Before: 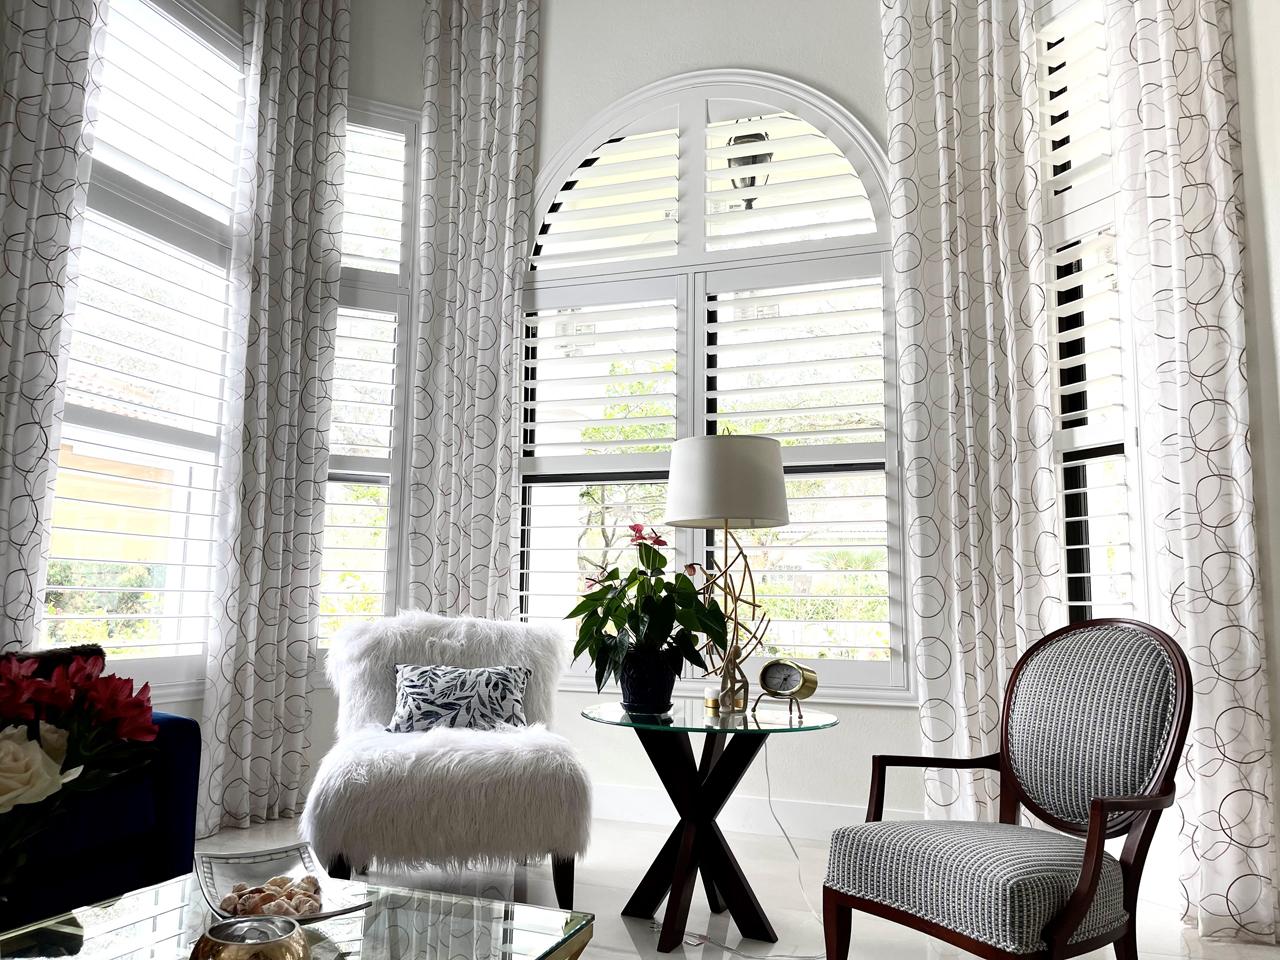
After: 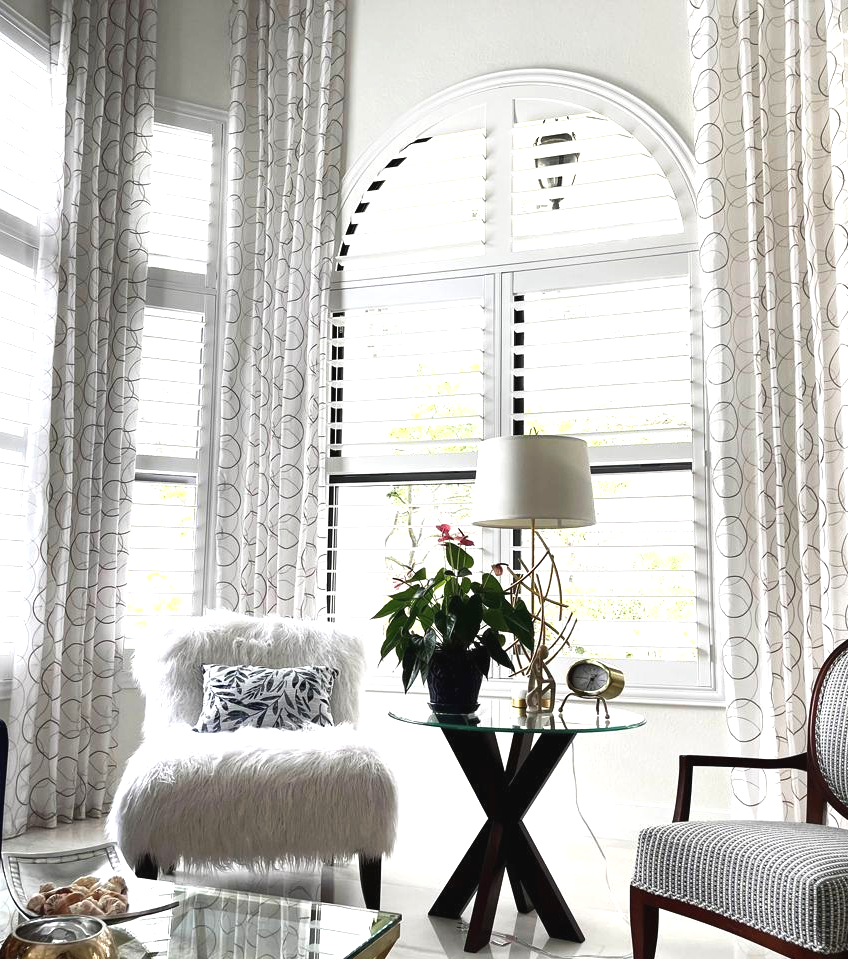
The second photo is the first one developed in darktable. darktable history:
tone curve: curves: ch0 [(0, 0) (0.003, 0.003) (0.011, 0.015) (0.025, 0.031) (0.044, 0.056) (0.069, 0.083) (0.1, 0.113) (0.136, 0.145) (0.177, 0.184) (0.224, 0.225) (0.277, 0.275) (0.335, 0.327) (0.399, 0.385) (0.468, 0.447) (0.543, 0.528) (0.623, 0.611) (0.709, 0.703) (0.801, 0.802) (0.898, 0.902) (1, 1)], preserve colors none
crop and rotate: left 15.135%, right 18.566%
exposure: black level correction -0.002, exposure 0.541 EV, compensate highlight preservation false
